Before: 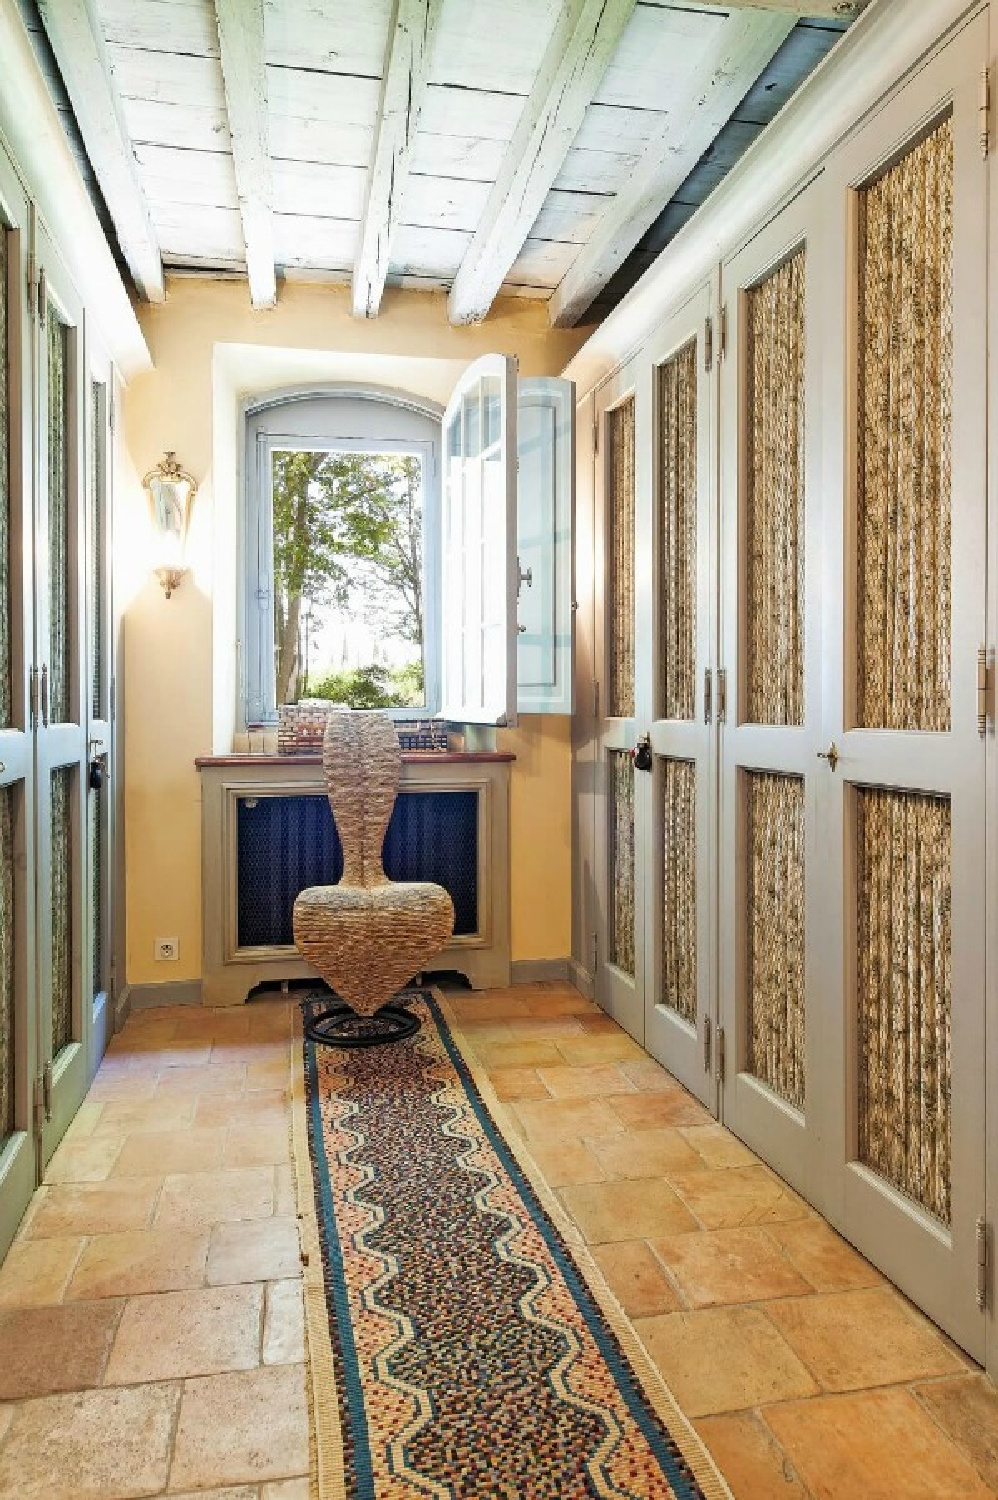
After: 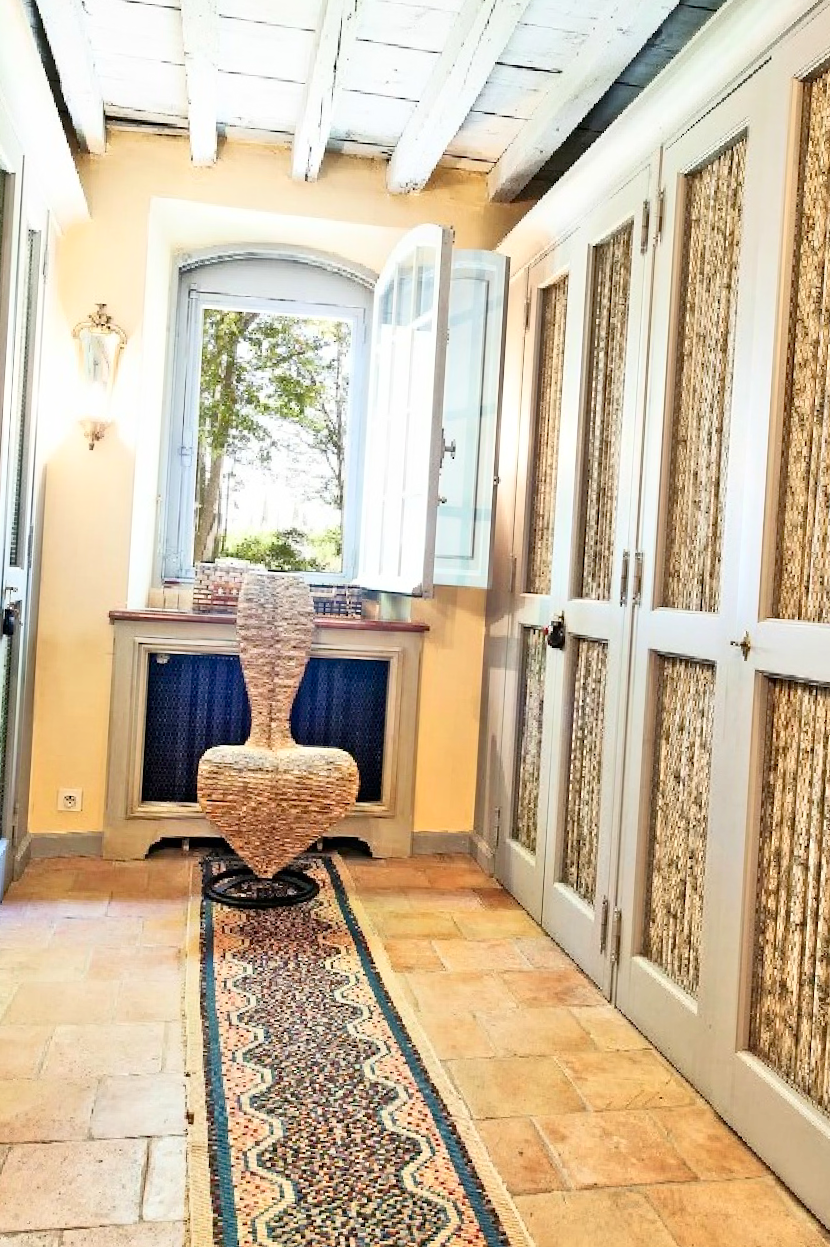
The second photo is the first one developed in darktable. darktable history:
crop and rotate: angle -3.27°, left 5.211%, top 5.211%, right 4.607%, bottom 4.607%
tone equalizer: -7 EV 0.15 EV, -6 EV 0.6 EV, -5 EV 1.15 EV, -4 EV 1.33 EV, -3 EV 1.15 EV, -2 EV 0.6 EV, -1 EV 0.15 EV, mask exposure compensation -0.5 EV
contrast brightness saturation: contrast 0.28
